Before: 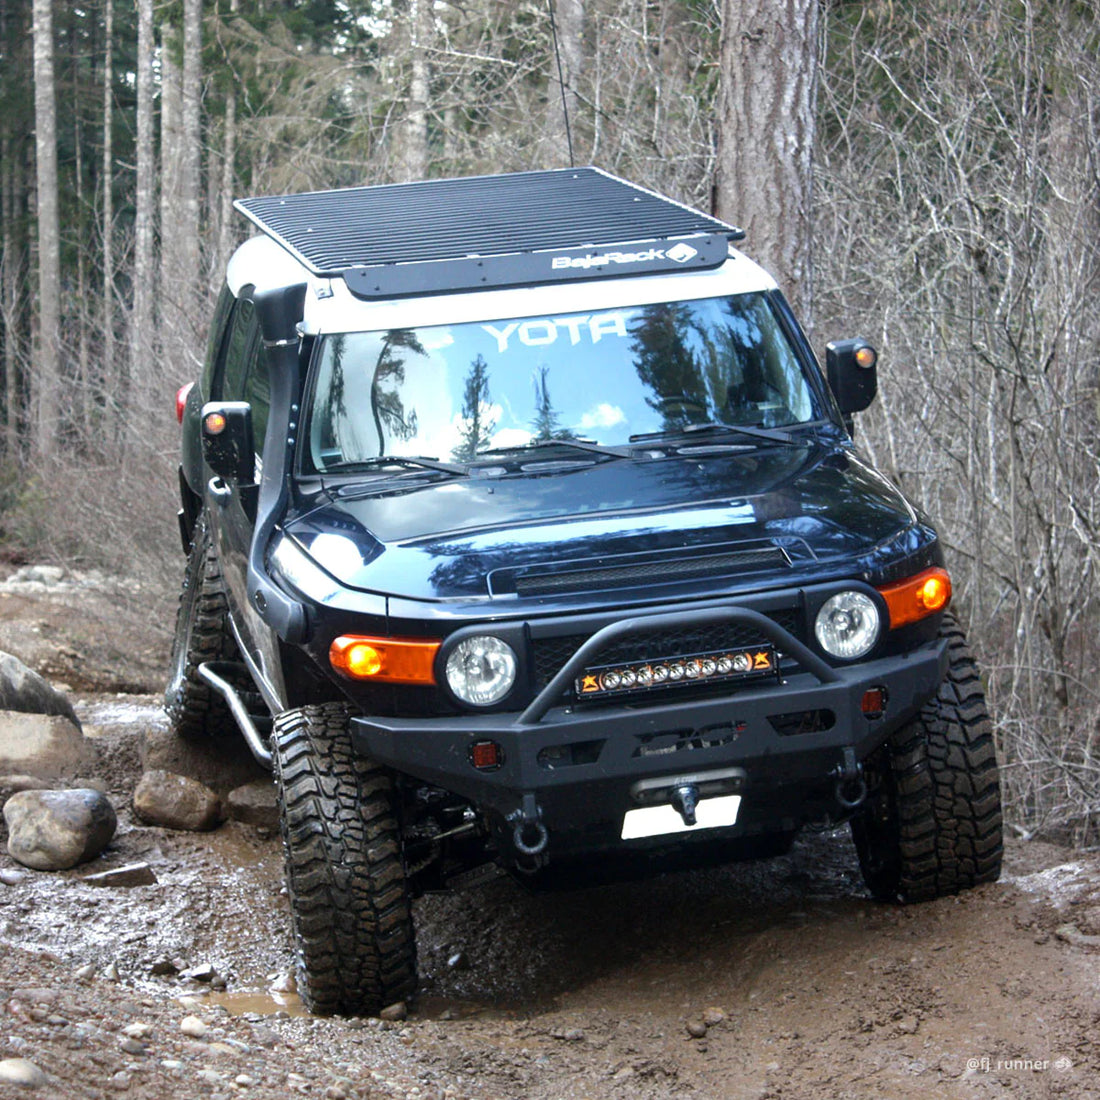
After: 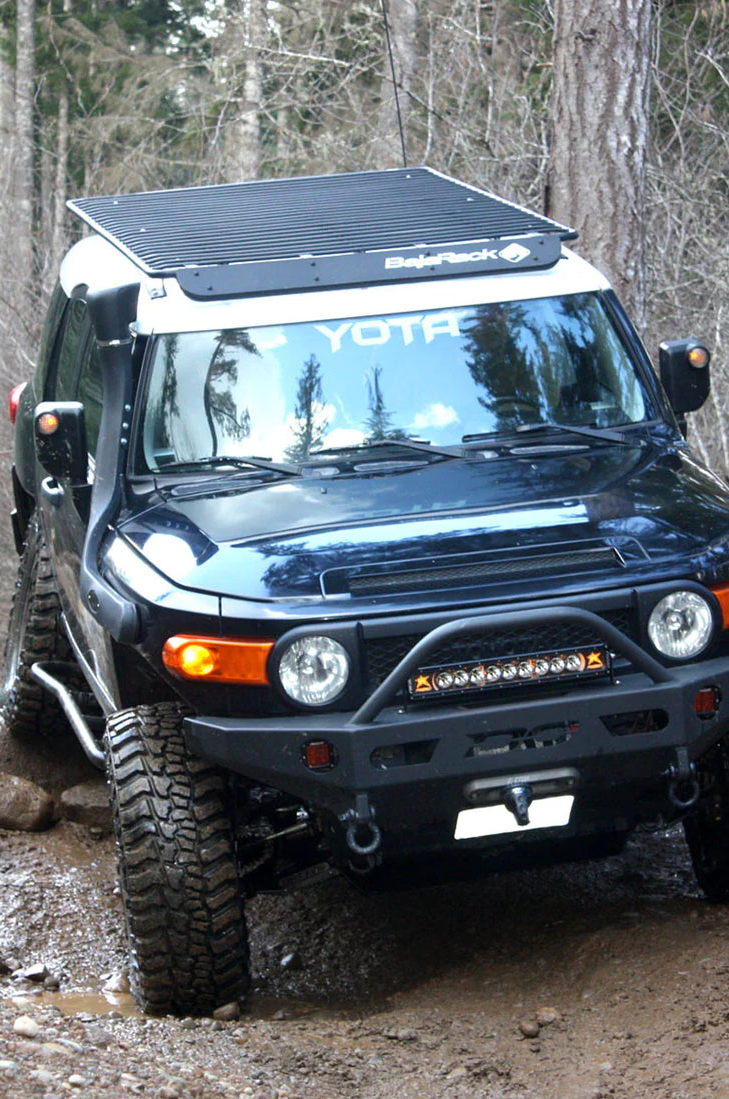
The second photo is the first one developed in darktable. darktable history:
crop and rotate: left 15.232%, right 18.468%
